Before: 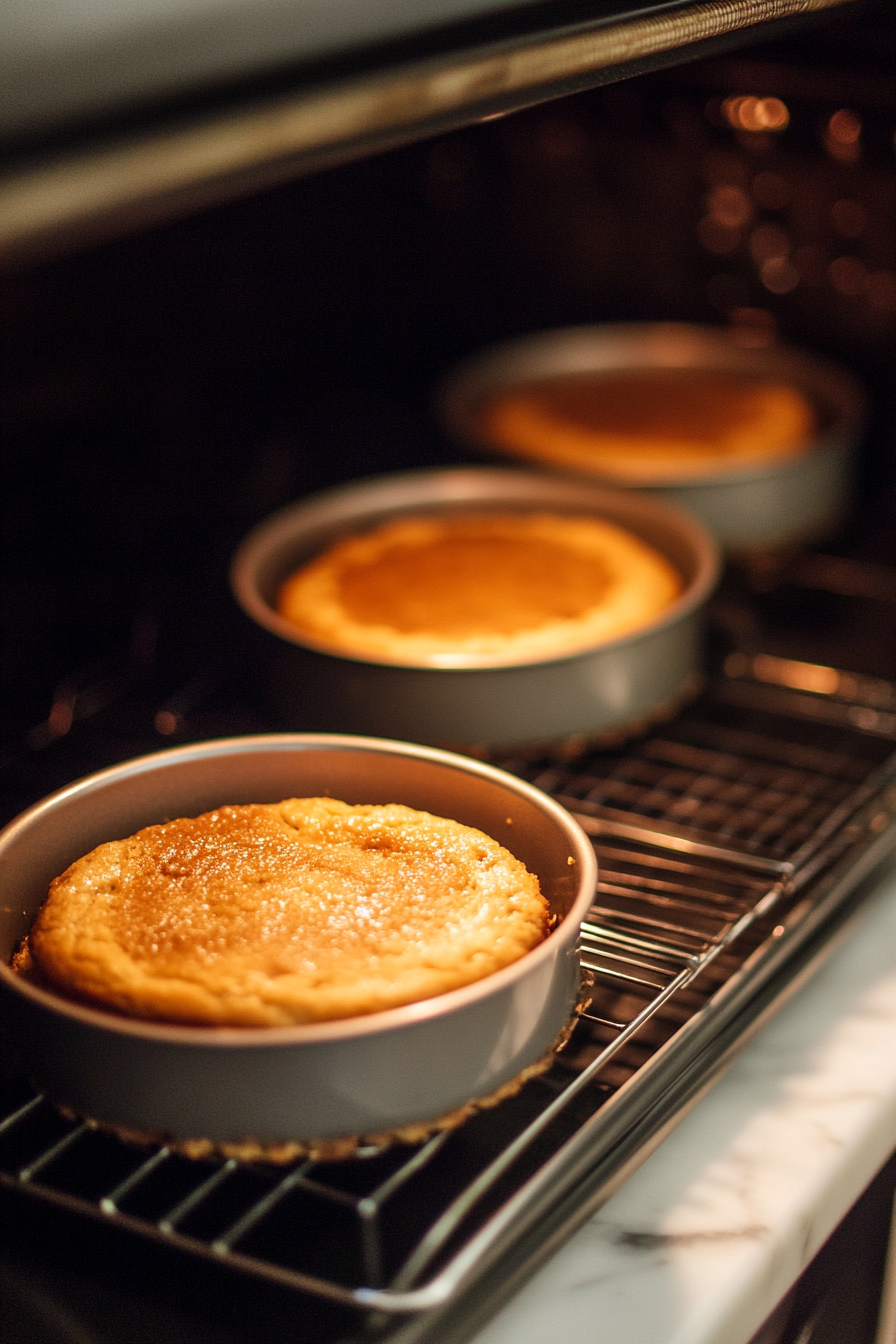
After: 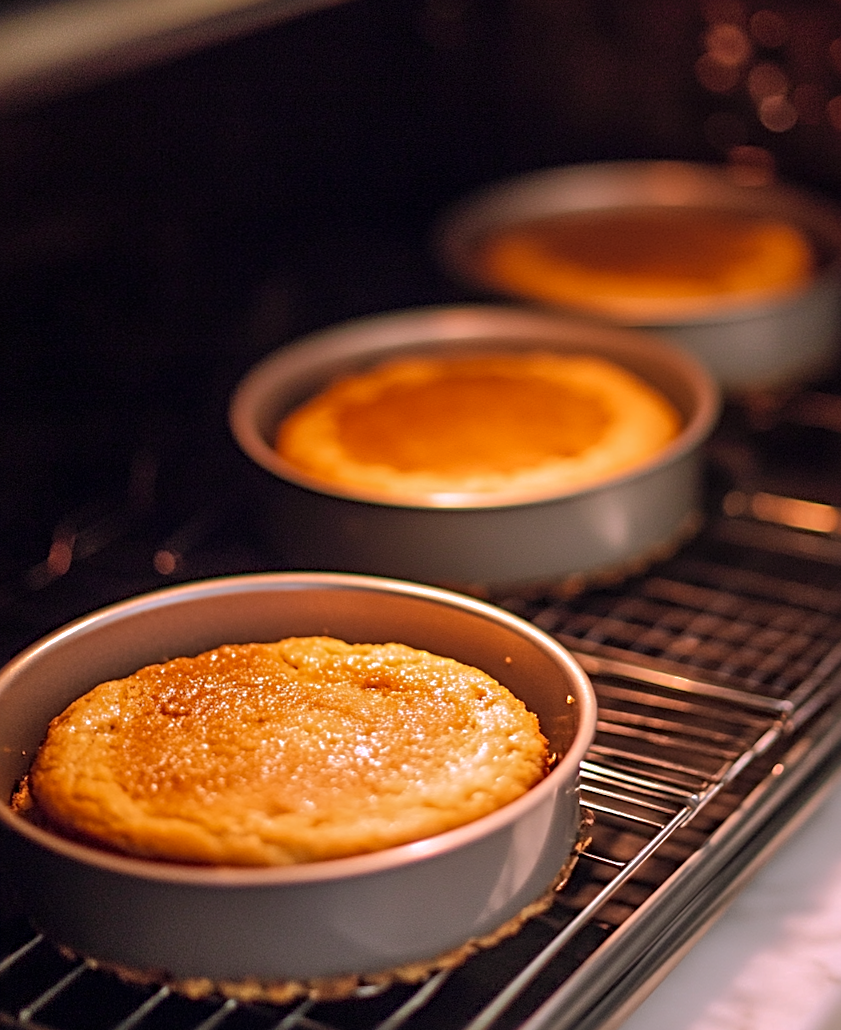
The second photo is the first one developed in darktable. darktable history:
color calibration: output R [1.063, -0.012, -0.003, 0], output B [-0.079, 0.047, 1, 0], illuminant as shot in camera, x 0.37, y 0.382, temperature 4319.38 K
shadows and highlights: shadows 40.04, highlights -59.89
sharpen: radius 4
crop and rotate: angle 0.11°, top 11.897%, right 5.812%, bottom 11.237%
